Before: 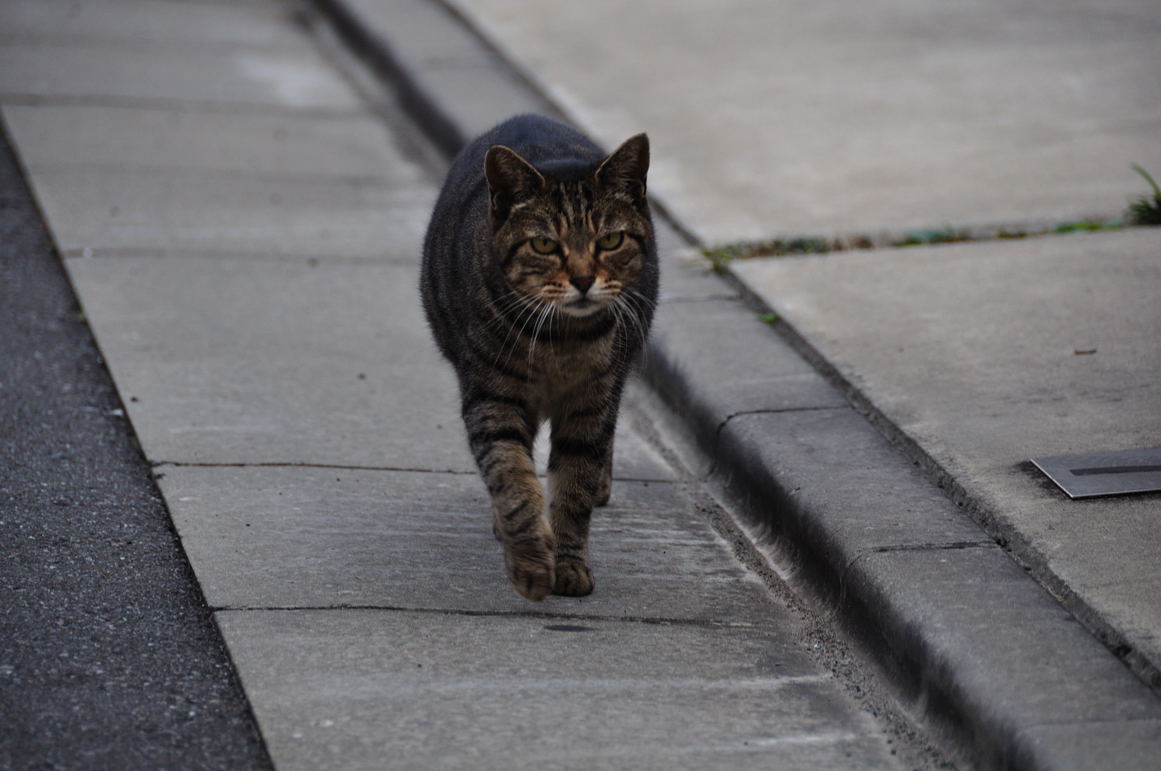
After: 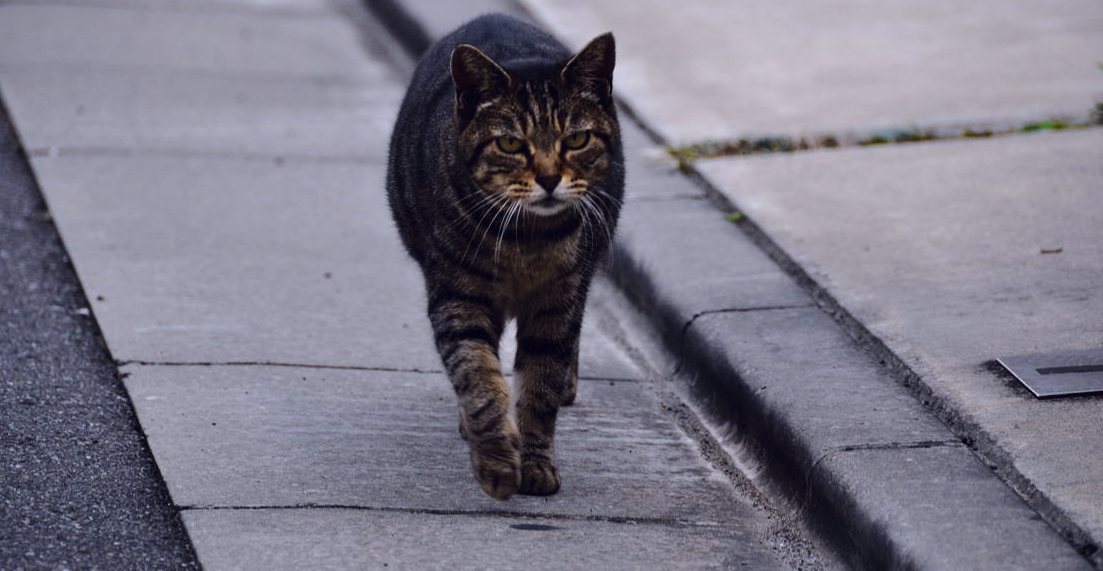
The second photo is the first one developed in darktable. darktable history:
crop and rotate: left 2.991%, top 13.302%, right 1.981%, bottom 12.636%
exposure: exposure 0.161 EV, compensate highlight preservation false
tone curve: curves: ch0 [(0.003, 0.003) (0.104, 0.069) (0.236, 0.218) (0.401, 0.443) (0.495, 0.55) (0.625, 0.67) (0.819, 0.841) (0.96, 0.899)]; ch1 [(0, 0) (0.161, 0.092) (0.37, 0.302) (0.424, 0.402) (0.45, 0.466) (0.495, 0.506) (0.573, 0.571) (0.638, 0.641) (0.751, 0.741) (1, 1)]; ch2 [(0, 0) (0.352, 0.403) (0.466, 0.443) (0.524, 0.501) (0.56, 0.556) (1, 1)], color space Lab, independent channels, preserve colors none
